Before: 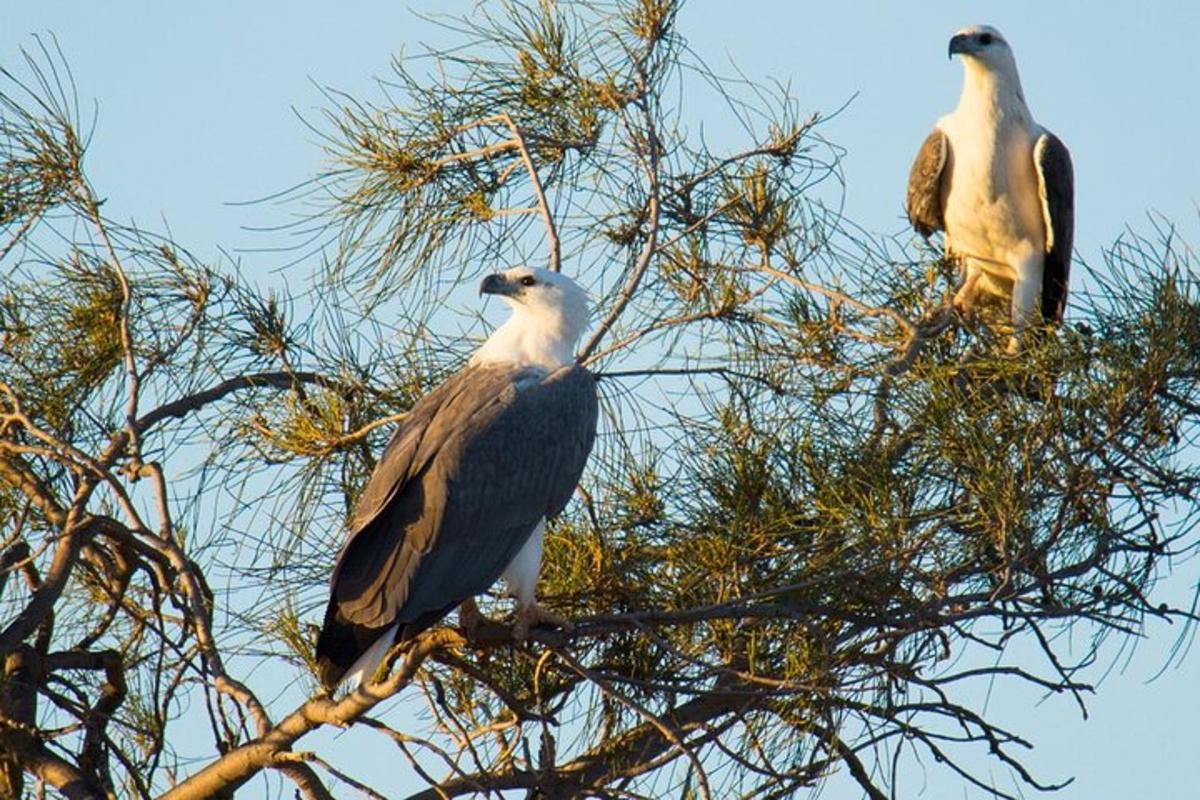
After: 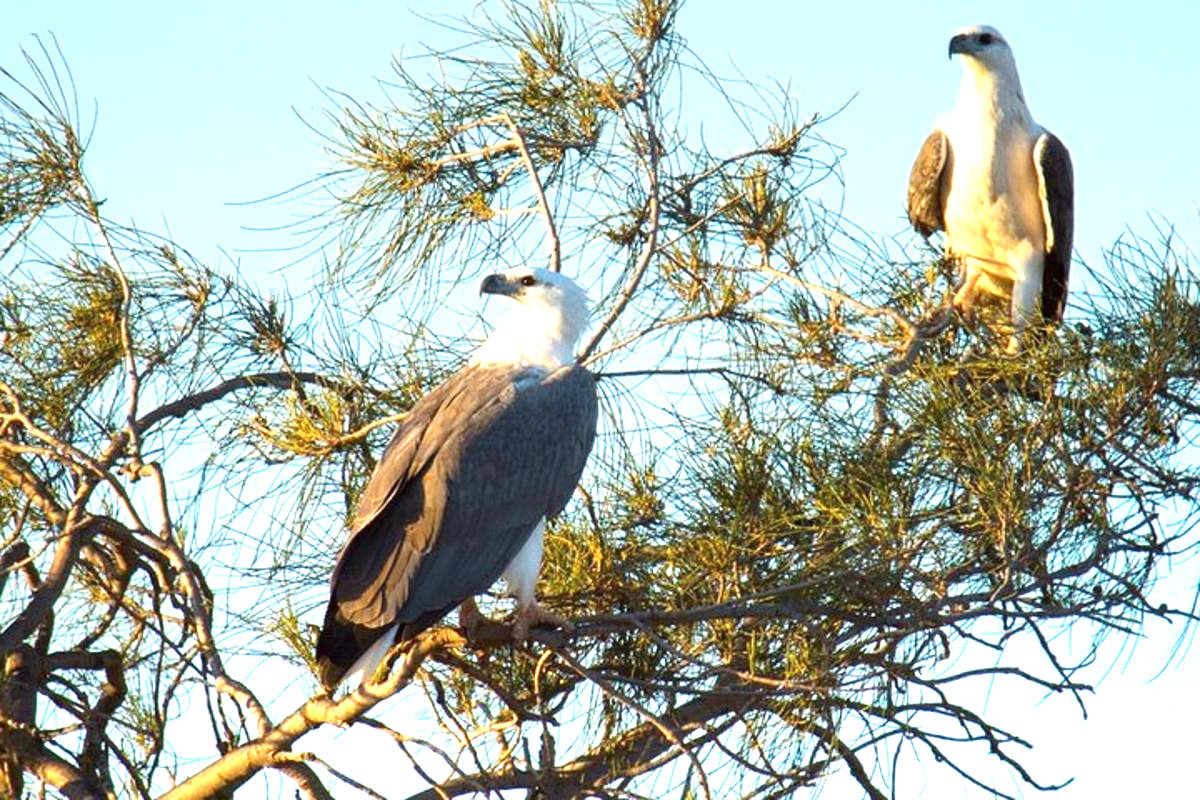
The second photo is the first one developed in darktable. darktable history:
exposure: black level correction 0, exposure 1.3 EV, compensate exposure bias true, compensate highlight preservation false
color correction: highlights a* -2.73, highlights b* -2.09, shadows a* 2.41, shadows b* 2.73
graduated density: on, module defaults
